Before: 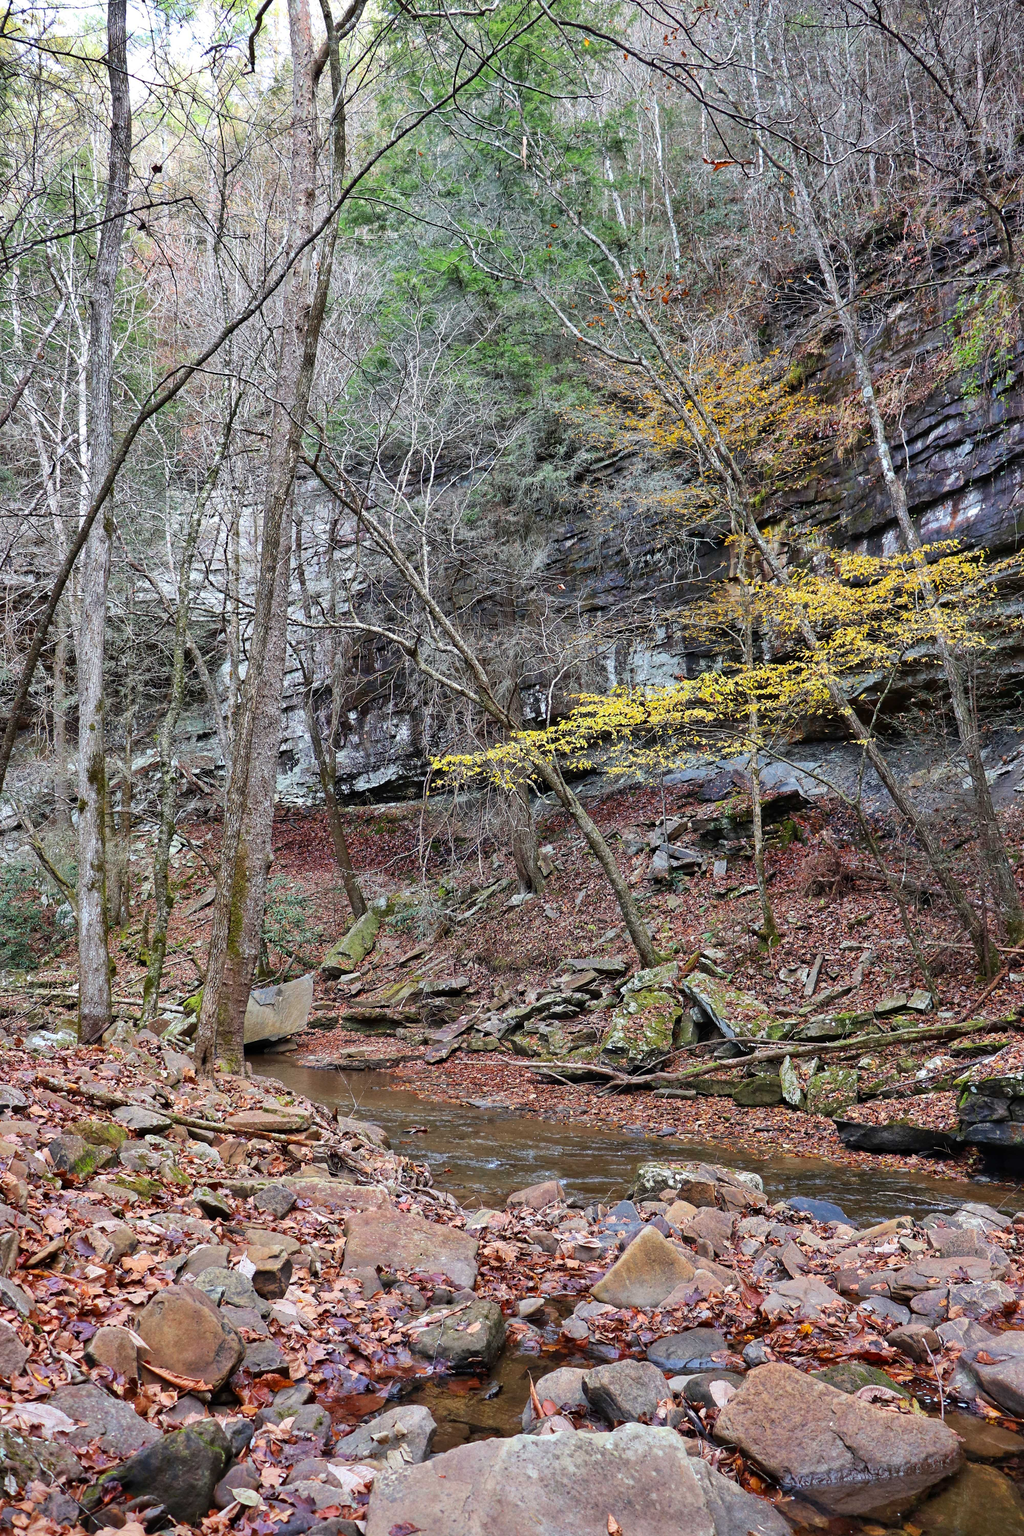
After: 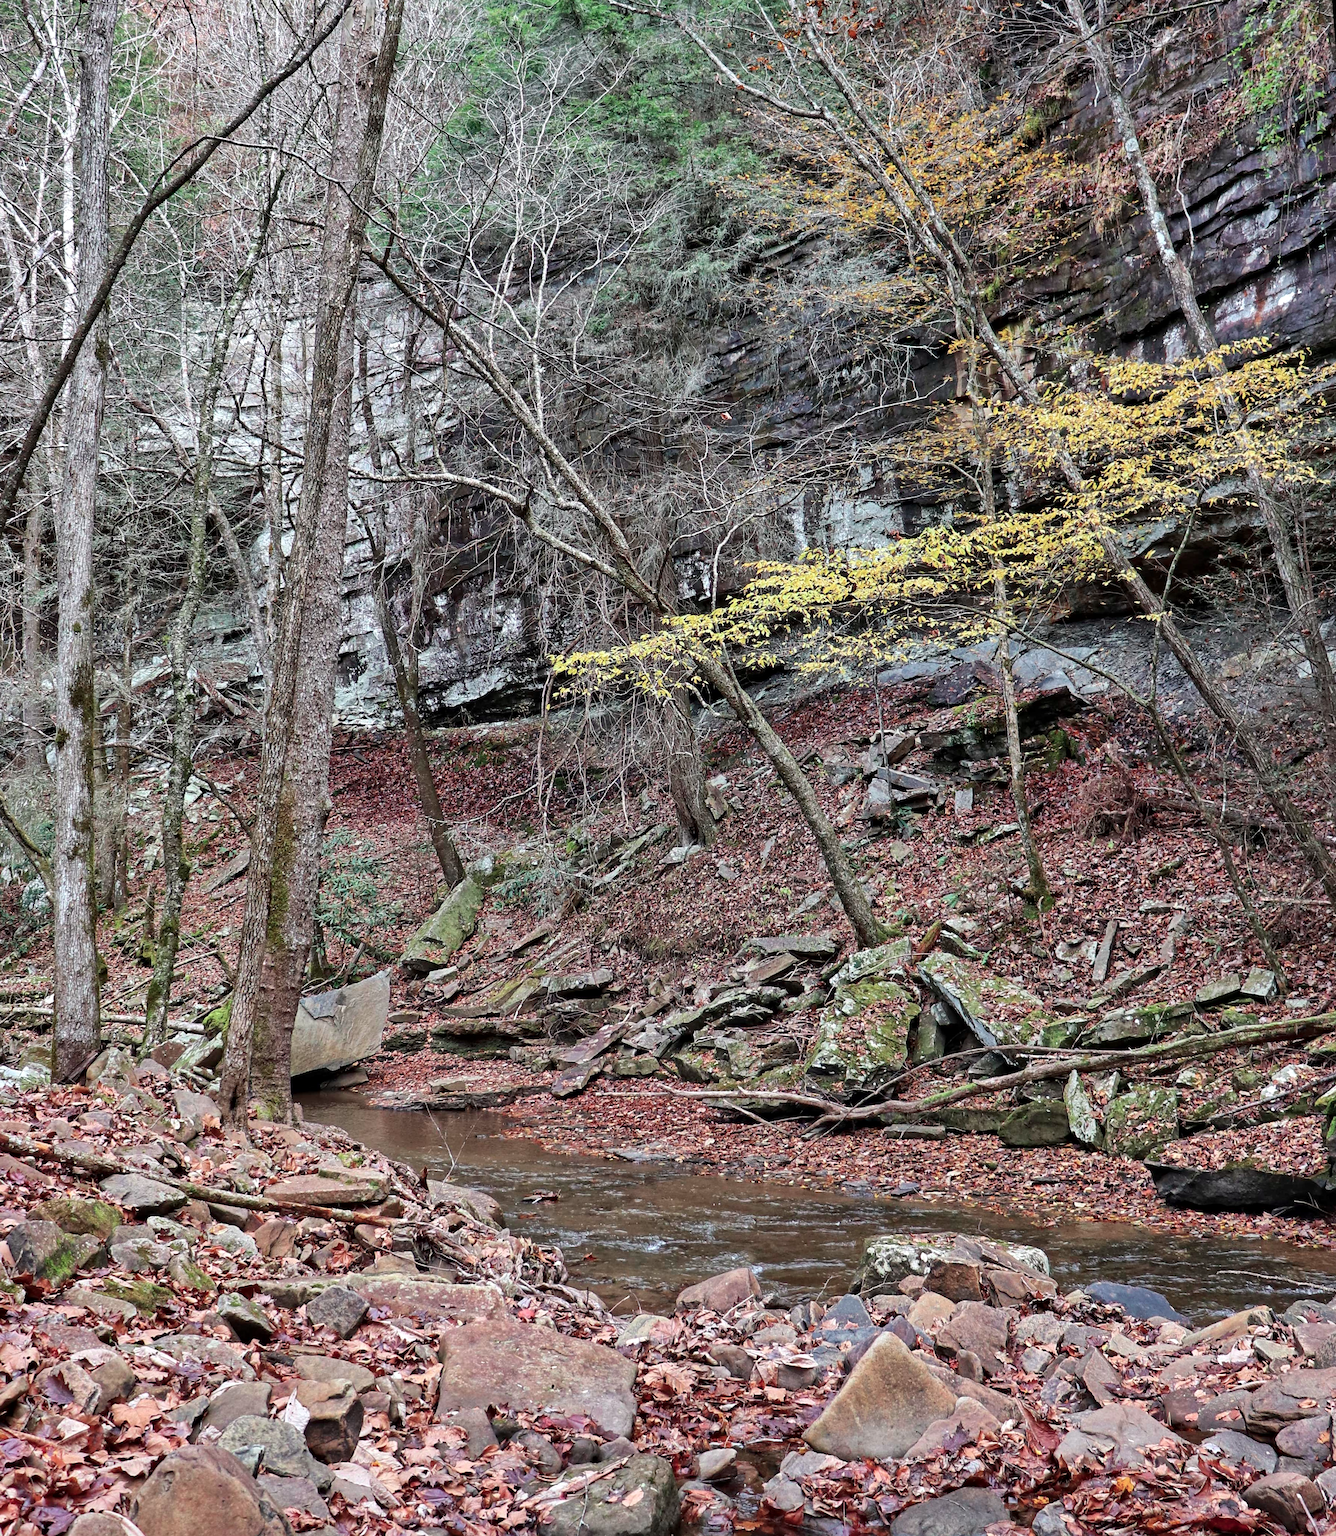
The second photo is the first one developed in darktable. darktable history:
rotate and perspective: rotation -1.68°, lens shift (vertical) -0.146, crop left 0.049, crop right 0.912, crop top 0.032, crop bottom 0.96
local contrast: mode bilateral grid, contrast 30, coarseness 25, midtone range 0.2
crop: top 13.819%, bottom 11.169%
color contrast: blue-yellow contrast 0.7
